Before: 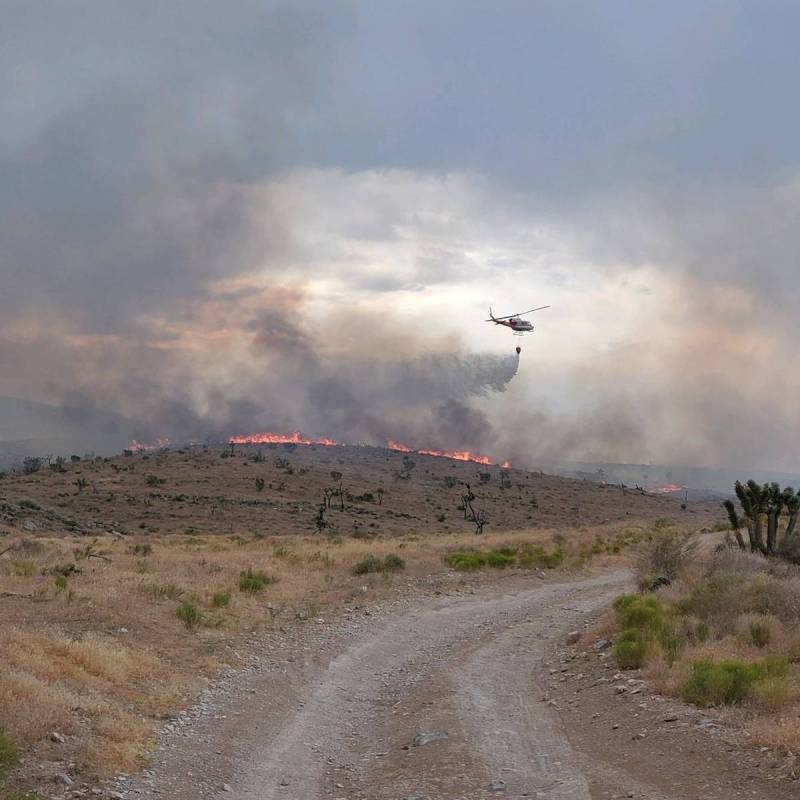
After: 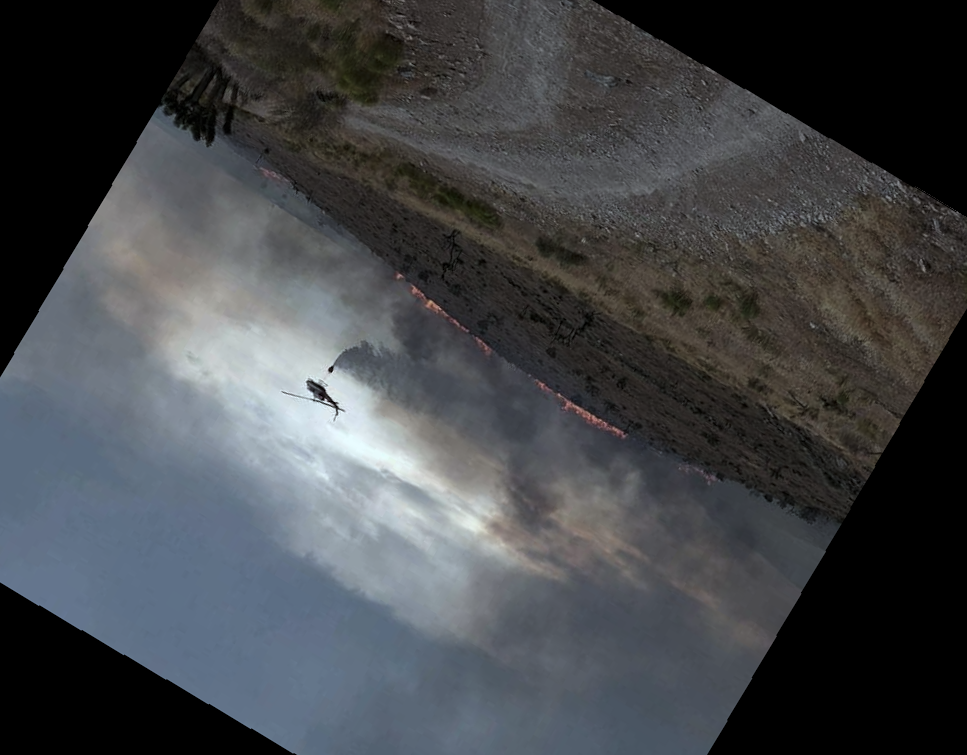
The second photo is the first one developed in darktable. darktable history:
rotate and perspective: rotation -1.17°, automatic cropping off
crop and rotate: angle 148.68°, left 9.111%, top 15.603%, right 4.588%, bottom 17.041%
levels: levels [0, 0.618, 1]
white balance: red 0.925, blue 1.046
